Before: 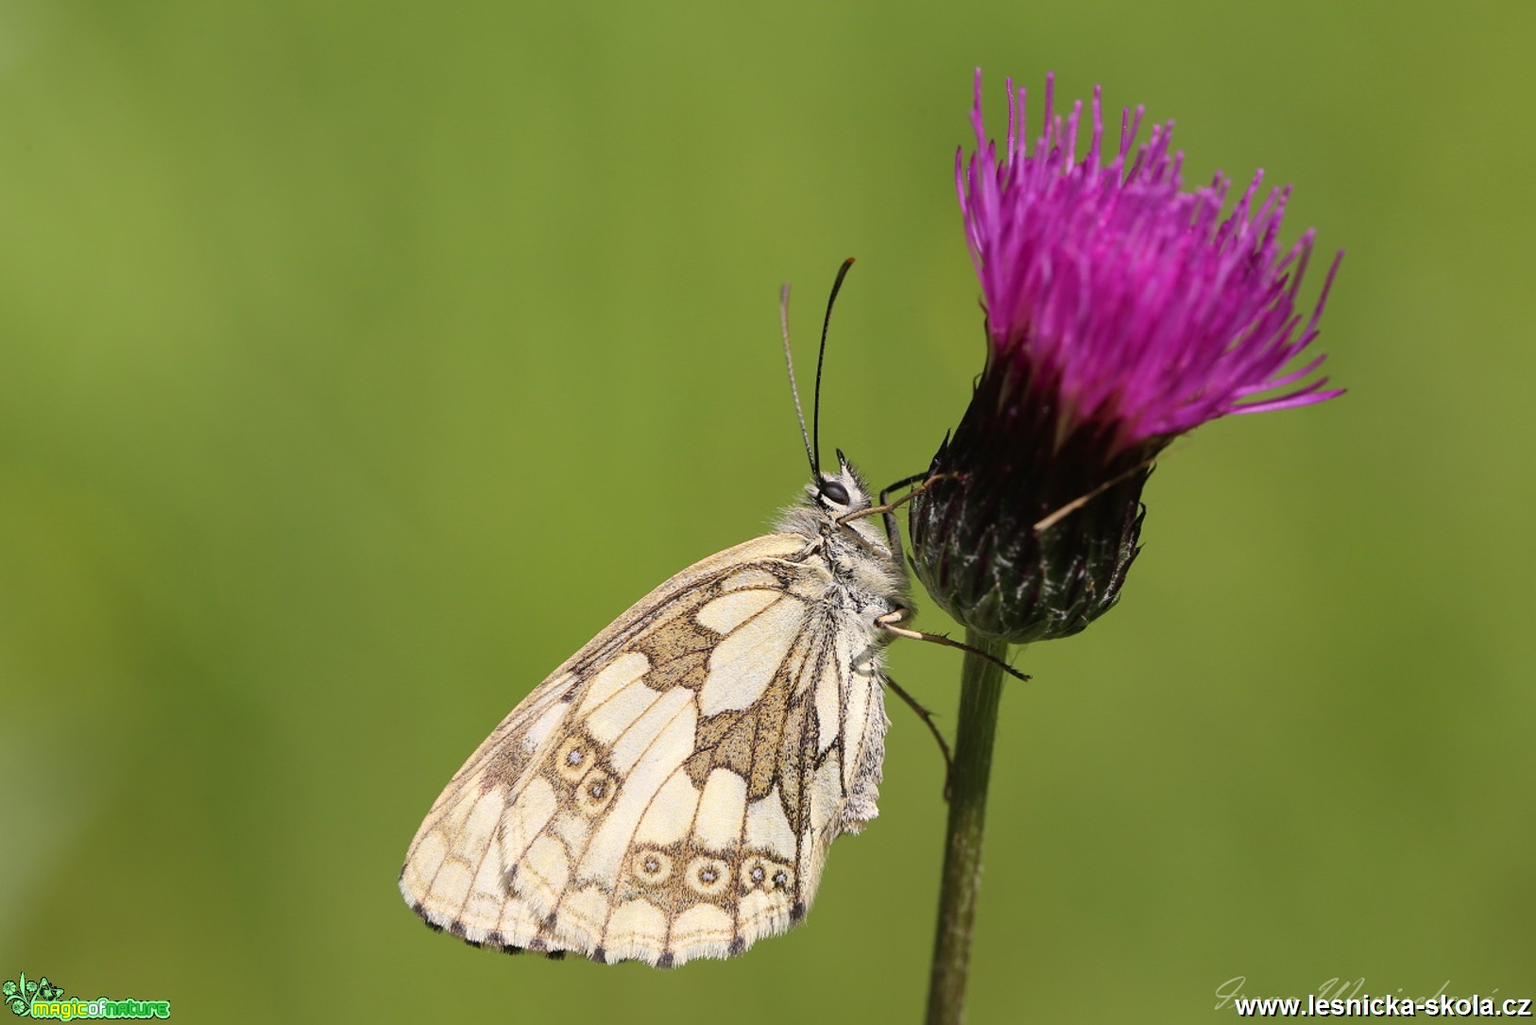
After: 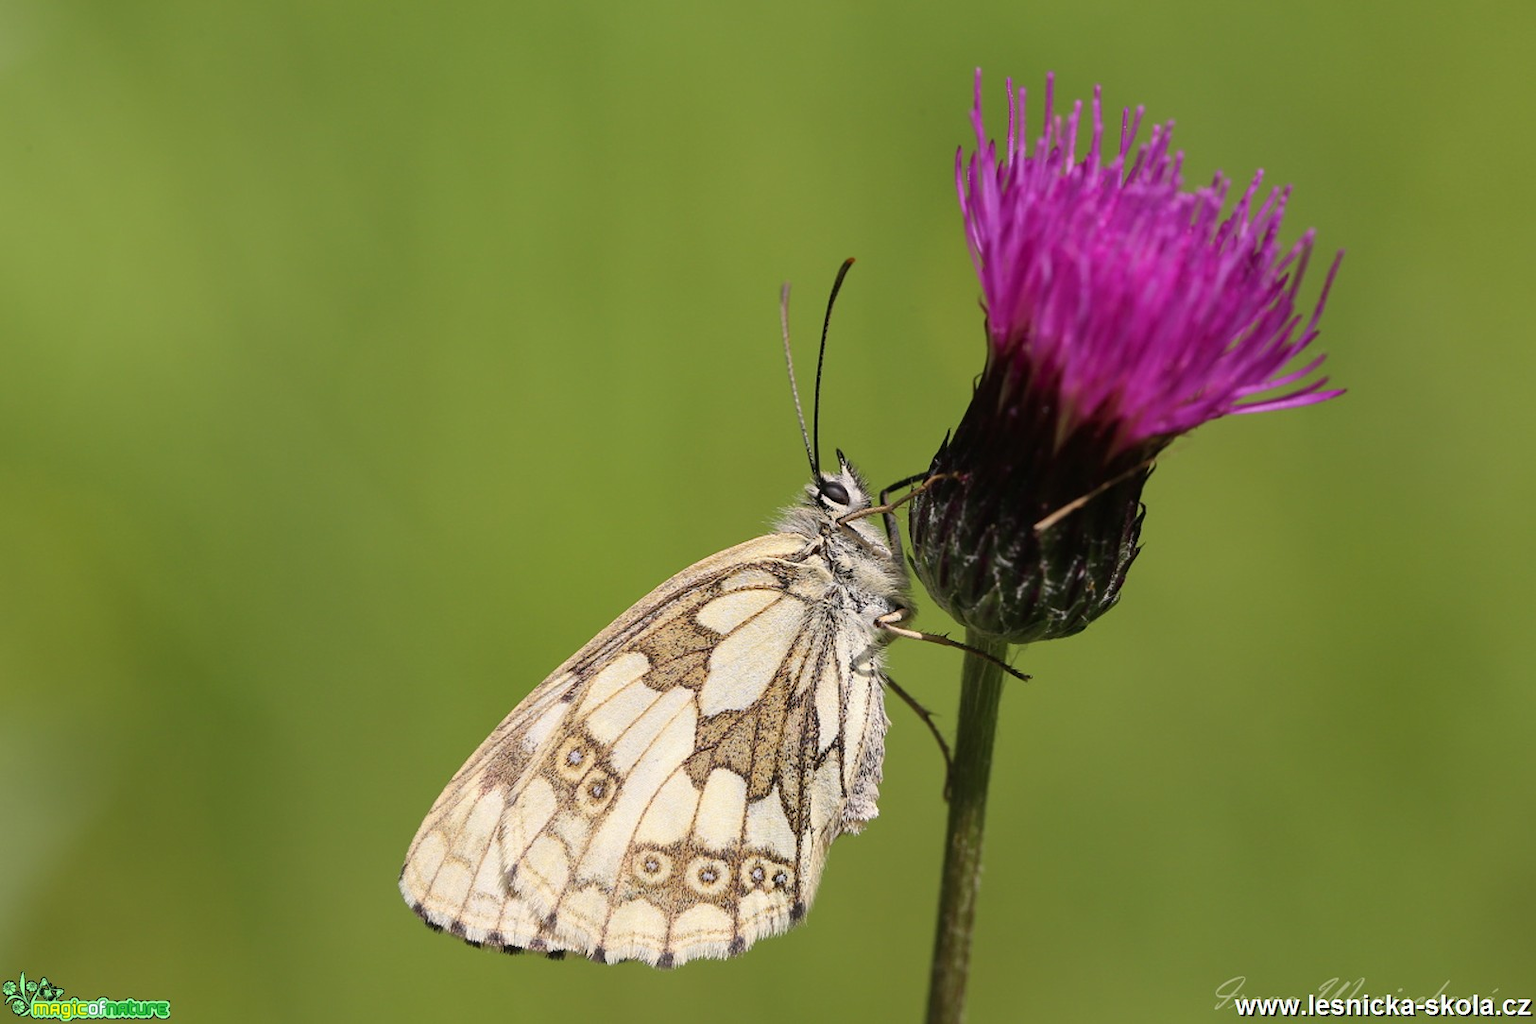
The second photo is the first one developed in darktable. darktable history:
exposure: exposure -0.042 EV, compensate exposure bias true, compensate highlight preservation false
